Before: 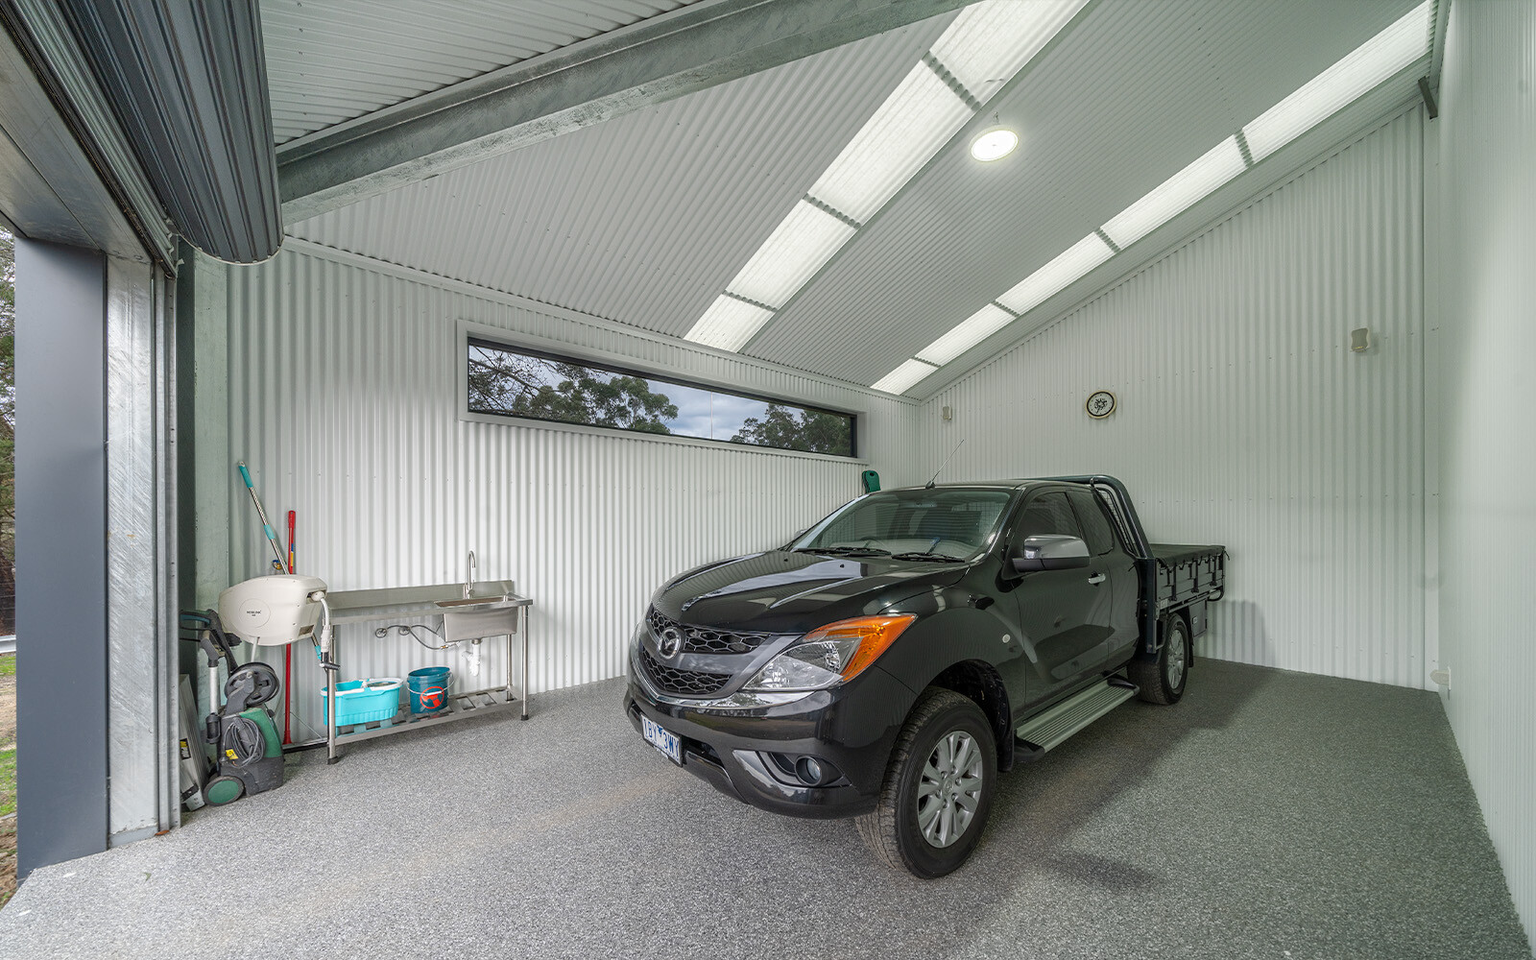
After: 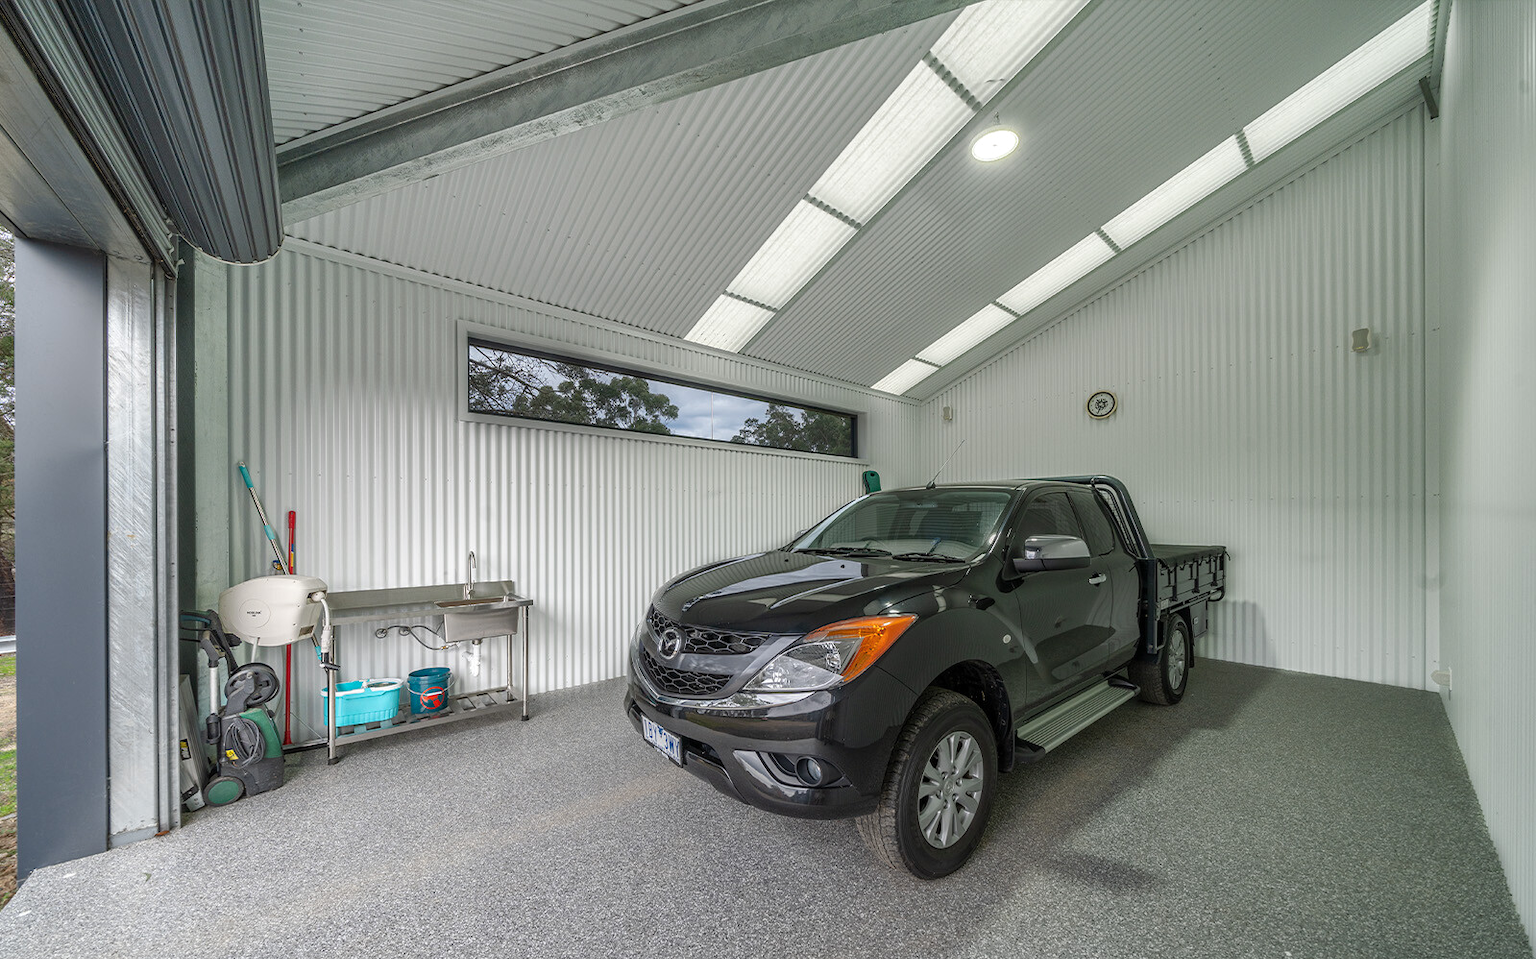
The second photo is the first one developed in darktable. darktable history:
shadows and highlights: shadows 12, white point adjustment 1.2, soften with gaussian
